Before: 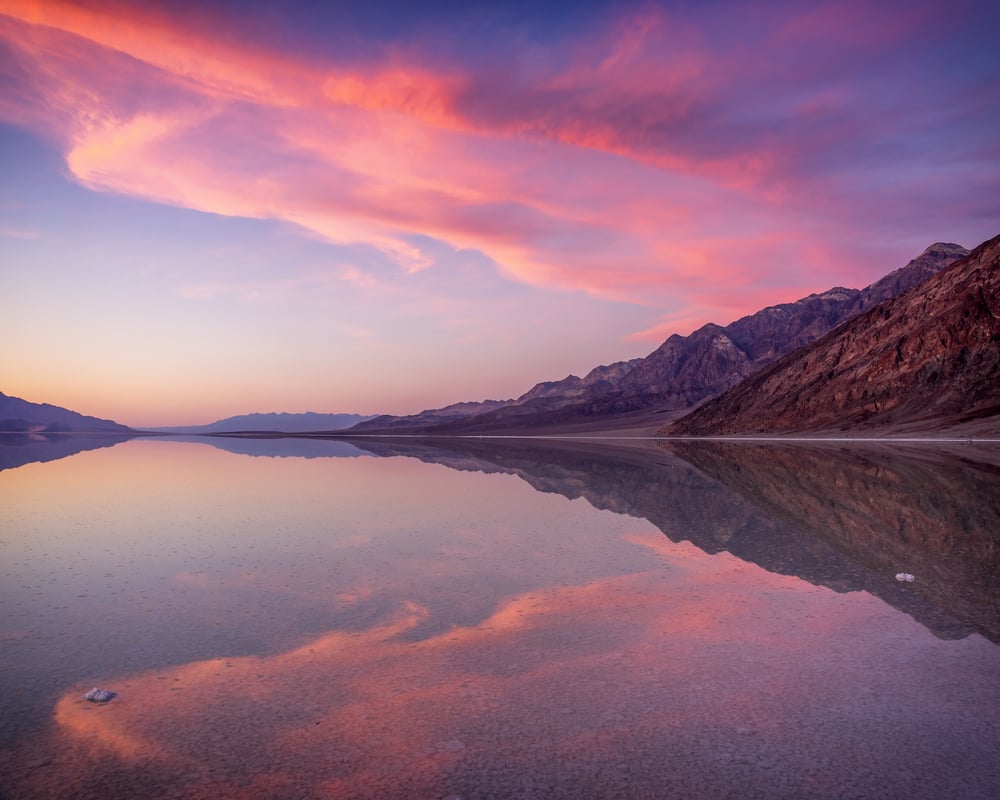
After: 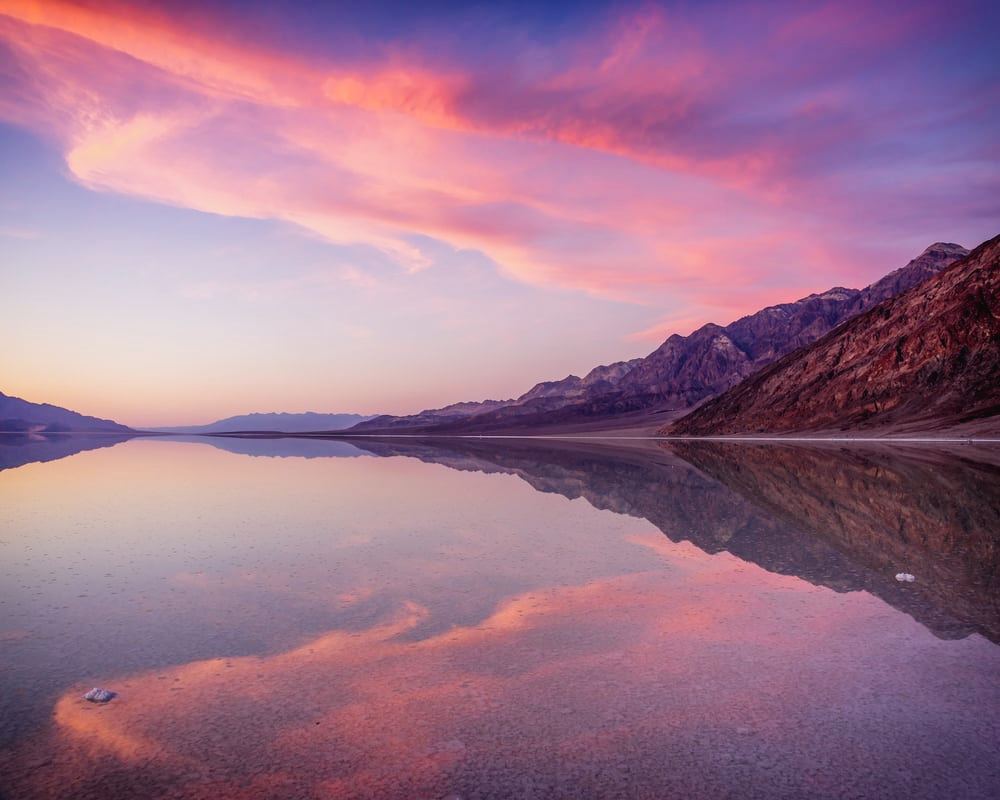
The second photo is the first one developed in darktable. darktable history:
tone curve: curves: ch0 [(0, 0.021) (0.049, 0.044) (0.152, 0.14) (0.328, 0.357) (0.473, 0.529) (0.641, 0.705) (0.868, 0.887) (1, 0.969)]; ch1 [(0, 0) (0.322, 0.328) (0.43, 0.425) (0.474, 0.466) (0.502, 0.503) (0.522, 0.526) (0.564, 0.591) (0.602, 0.632) (0.677, 0.701) (0.859, 0.885) (1, 1)]; ch2 [(0, 0) (0.33, 0.301) (0.447, 0.44) (0.502, 0.505) (0.535, 0.554) (0.565, 0.598) (0.618, 0.629) (1, 1)], preserve colors none
